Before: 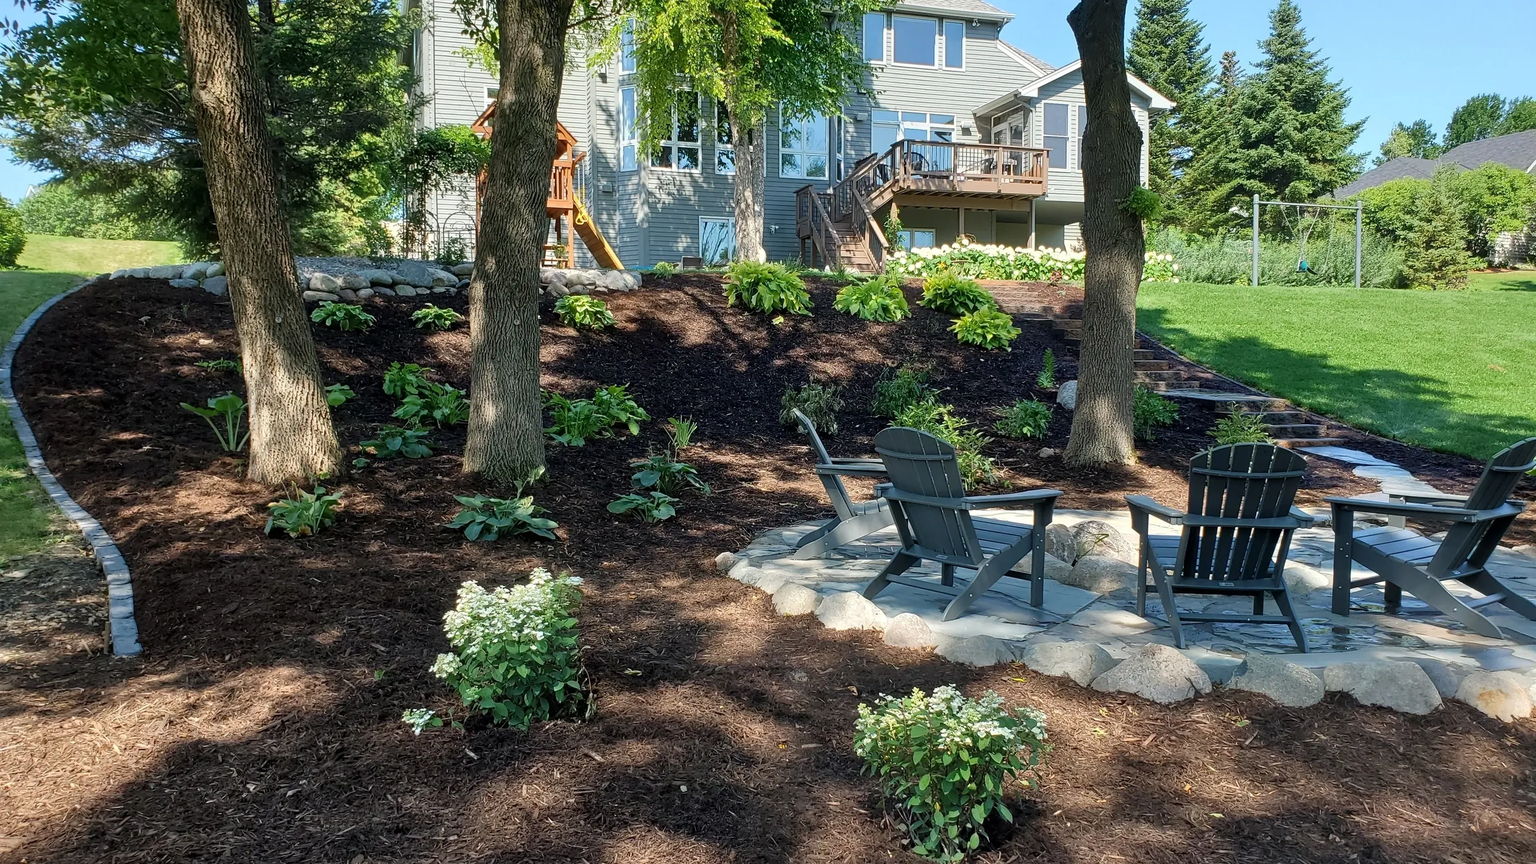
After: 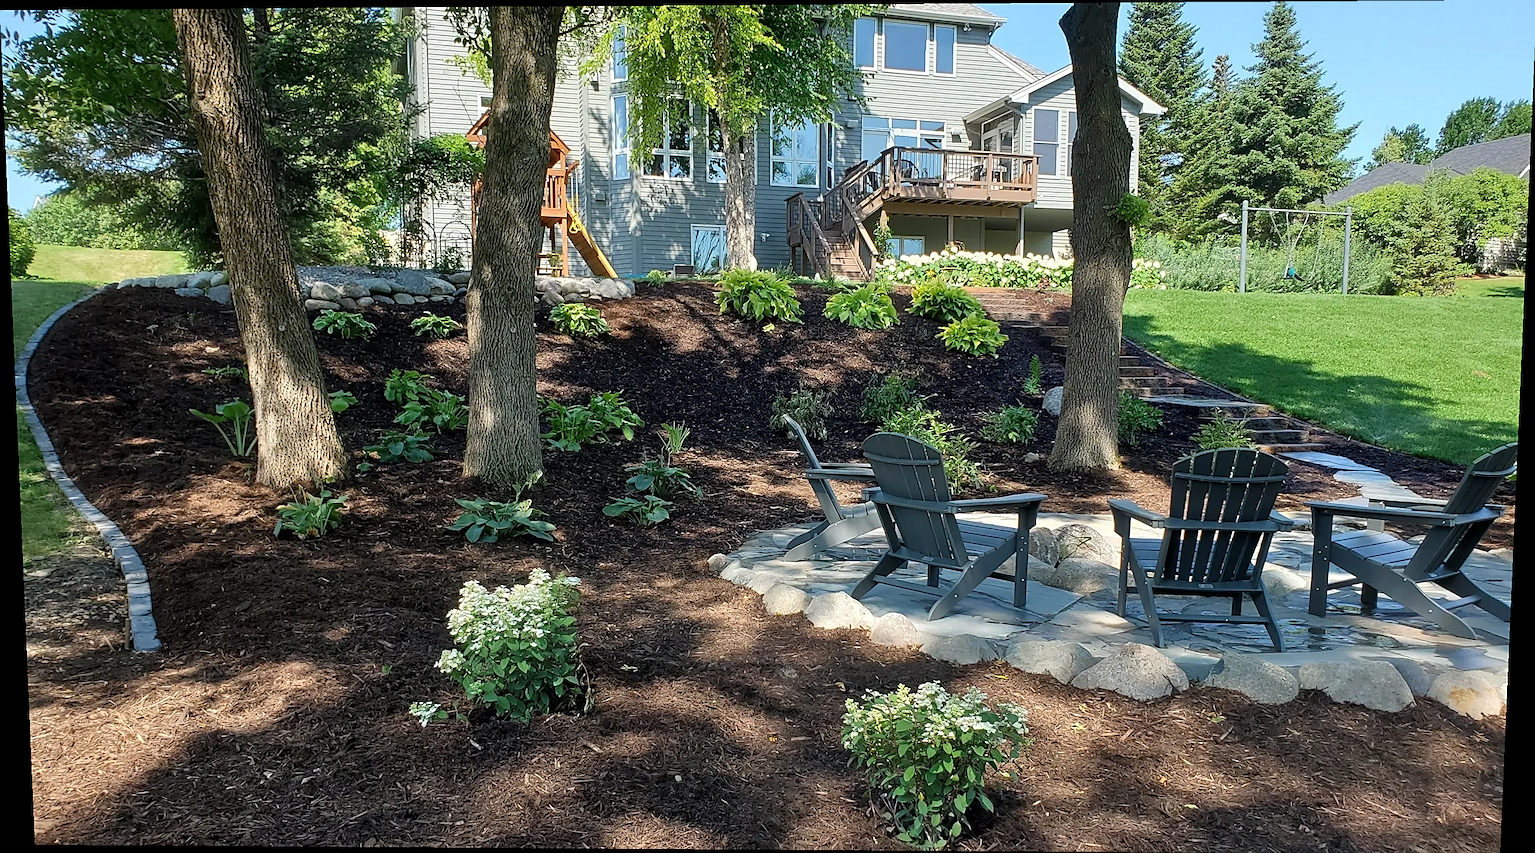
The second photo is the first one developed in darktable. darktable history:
rotate and perspective: lens shift (vertical) 0.048, lens shift (horizontal) -0.024, automatic cropping off
sharpen: on, module defaults
